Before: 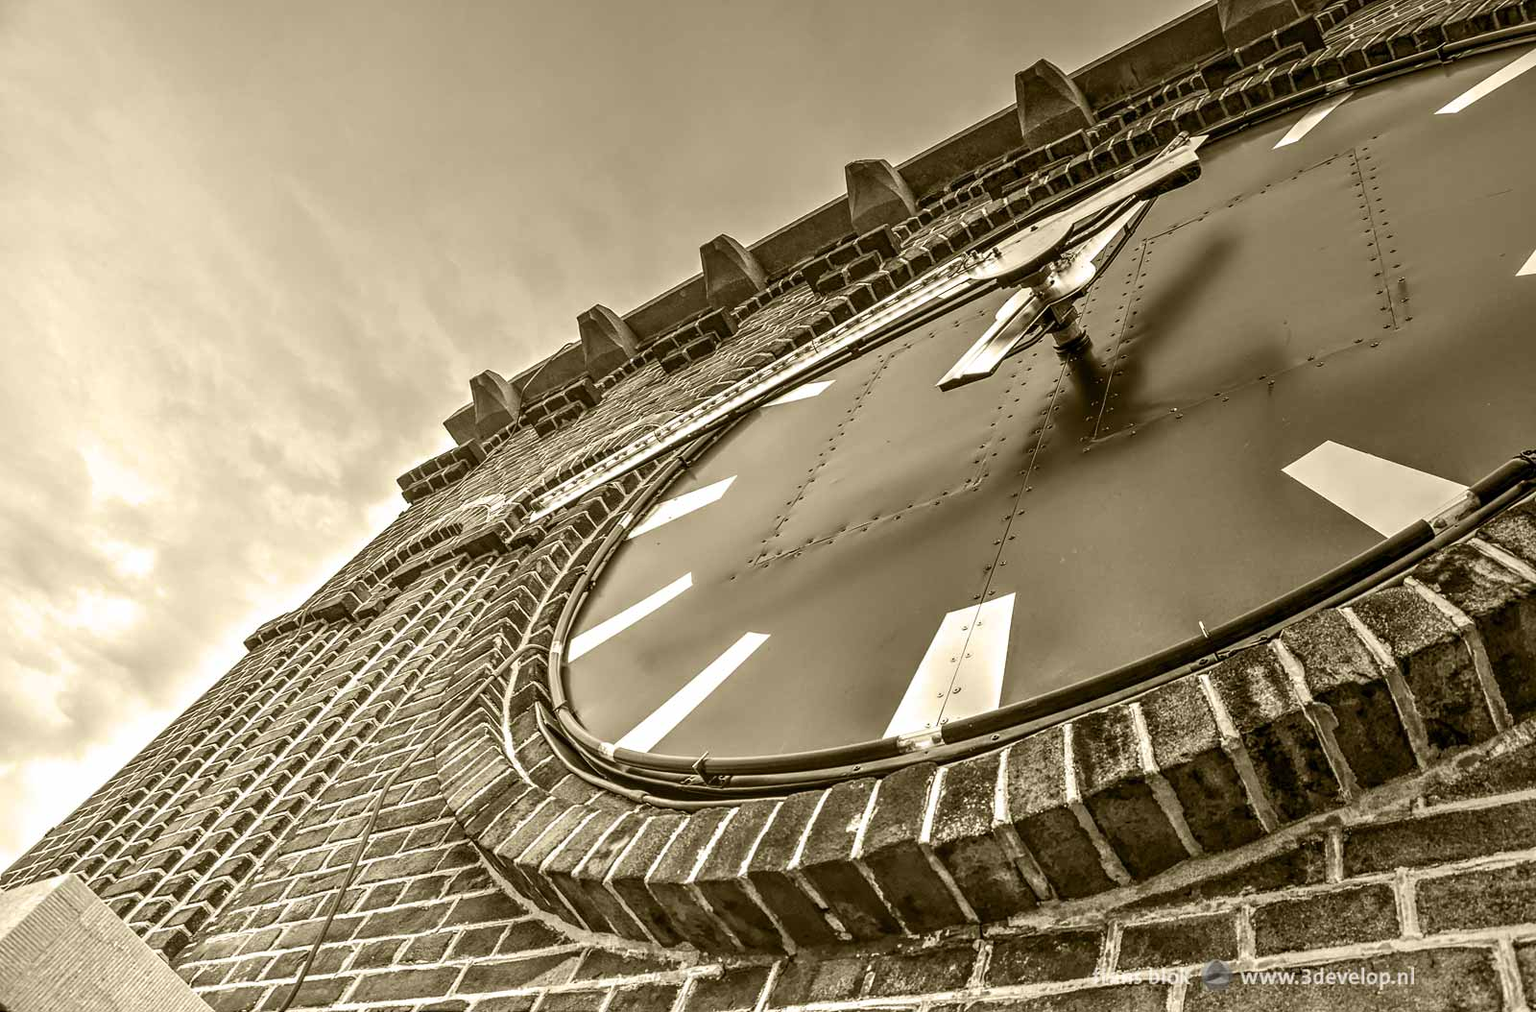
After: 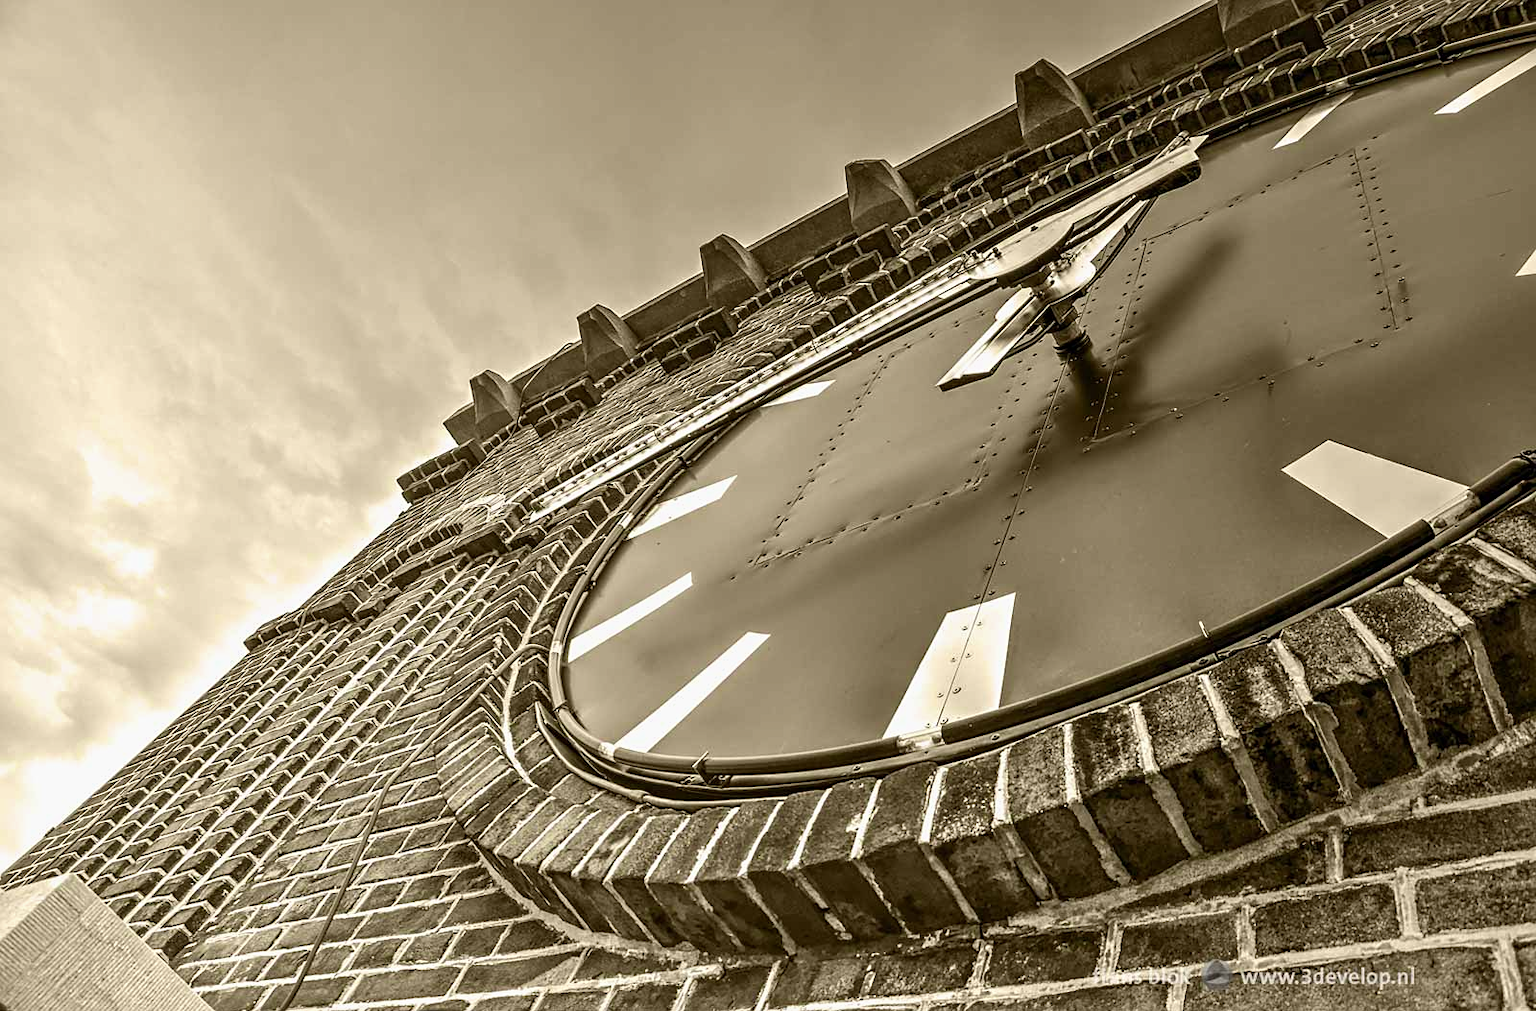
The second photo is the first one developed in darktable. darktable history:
exposure: exposure -0.064 EV, compensate highlight preservation false
sharpen: amount 0.2
